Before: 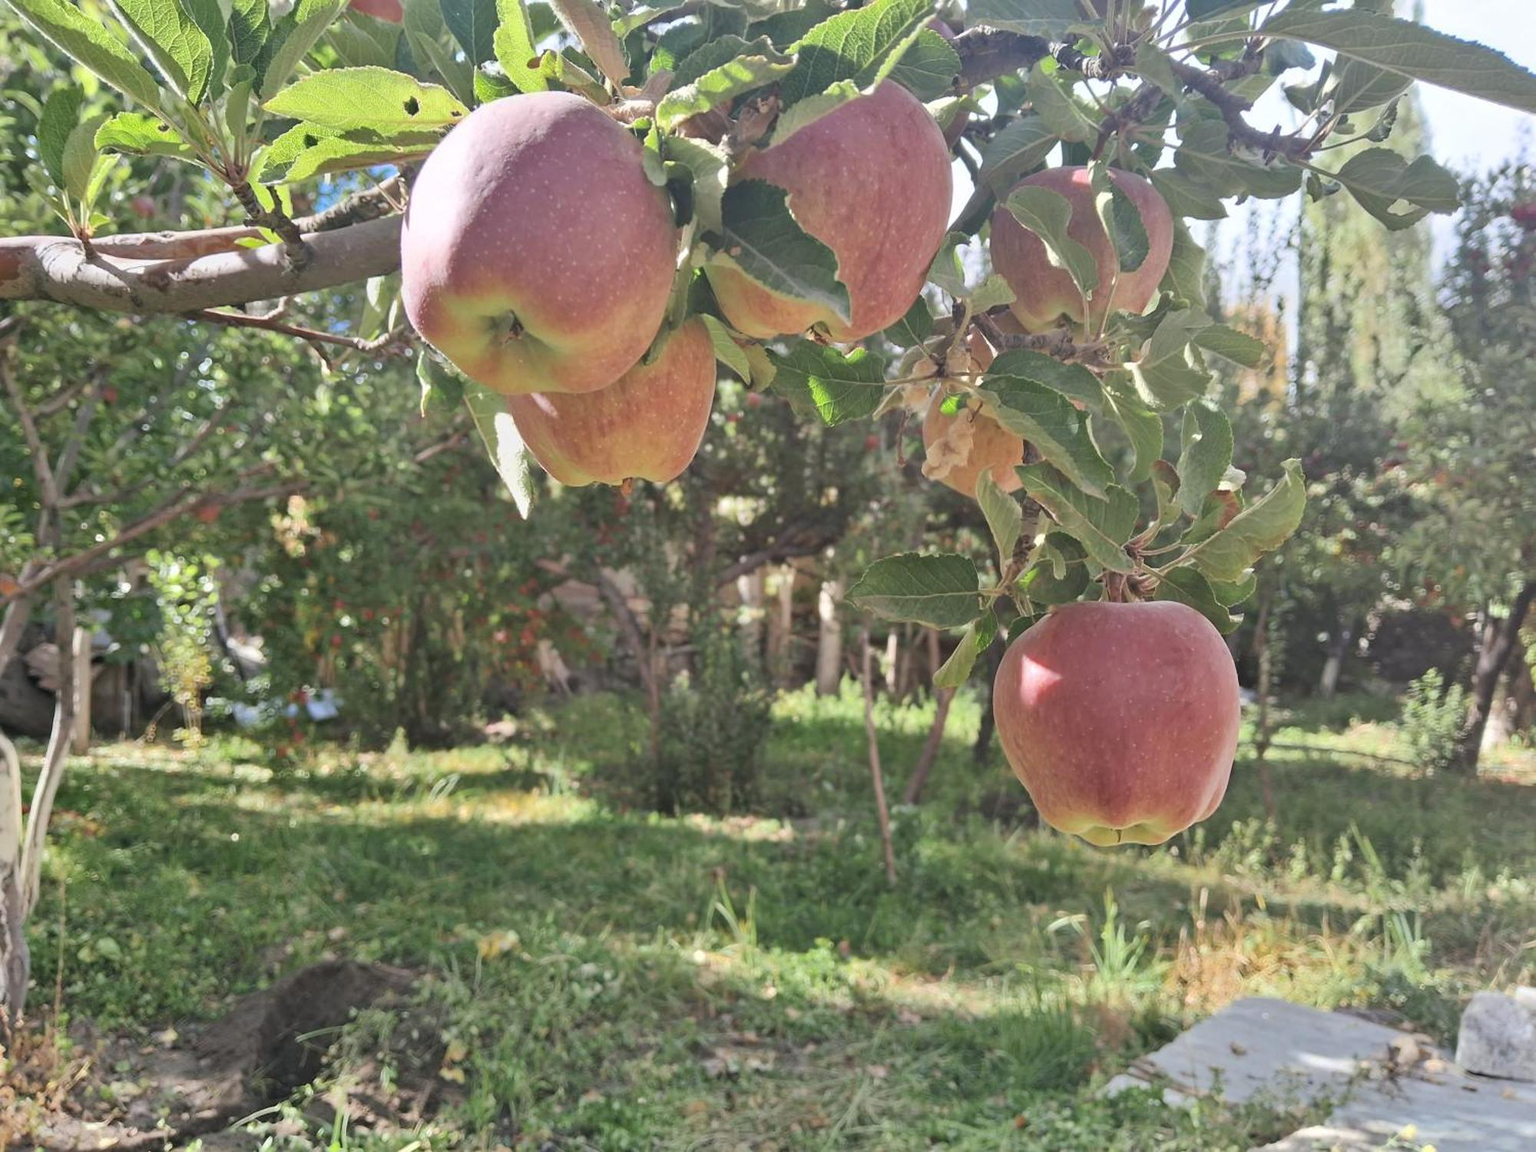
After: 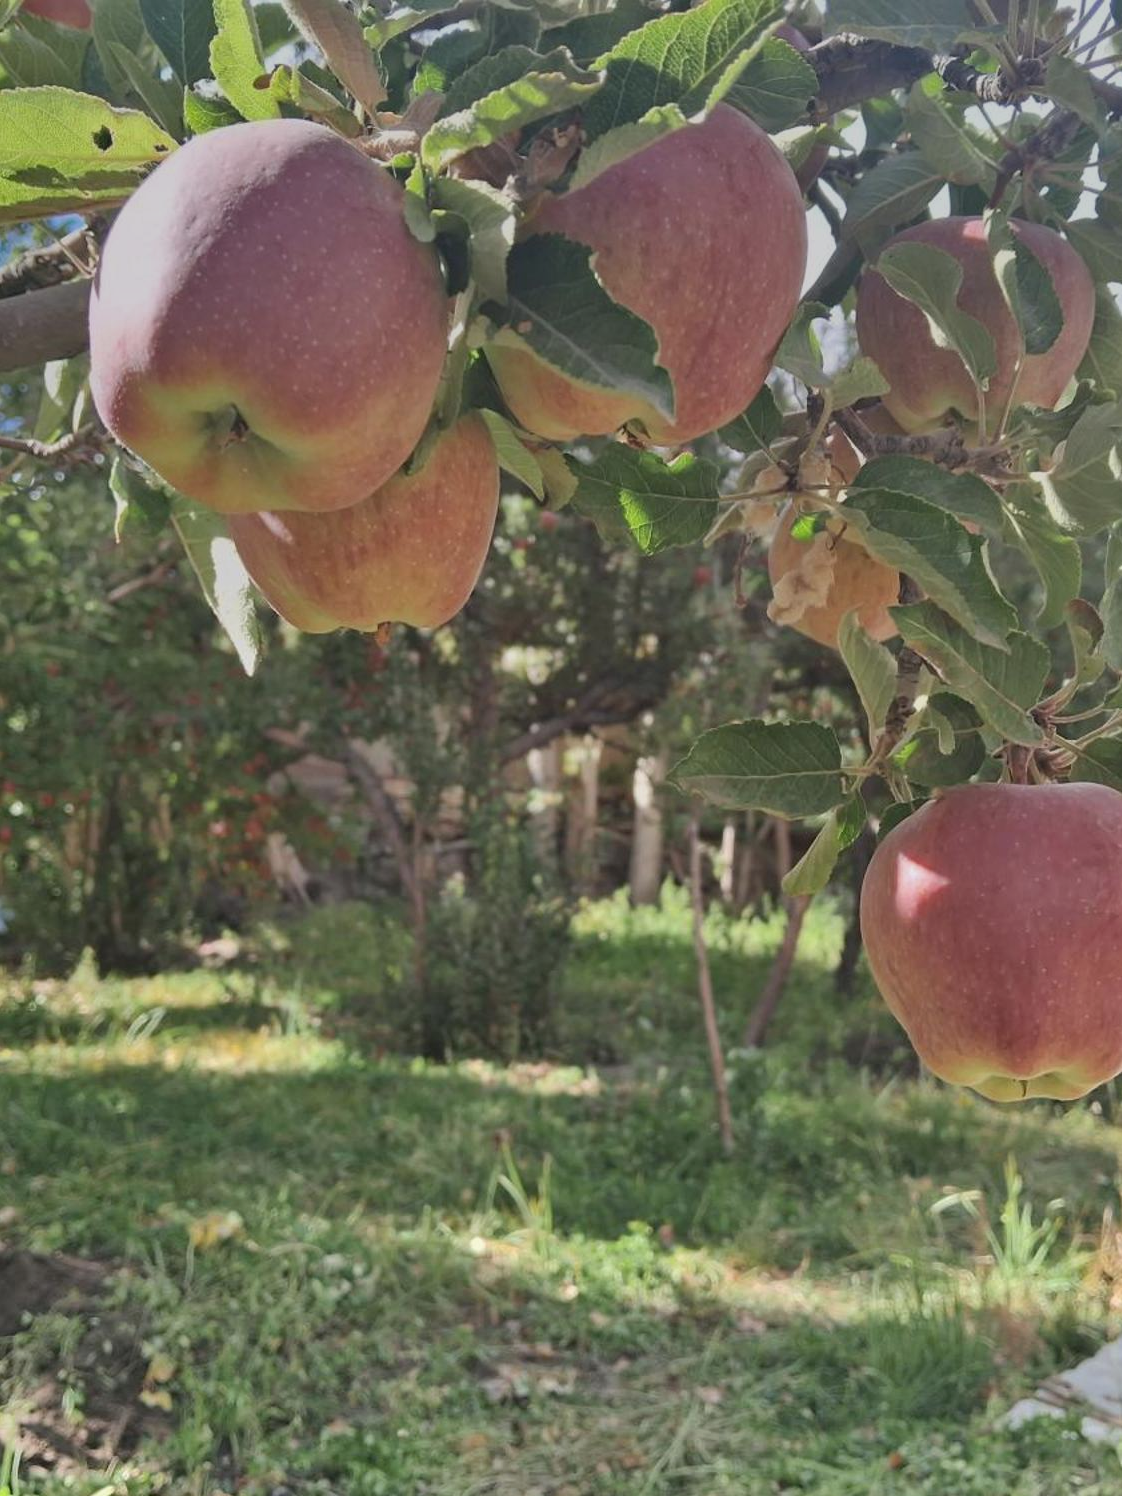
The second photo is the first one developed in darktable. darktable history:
graduated density: on, module defaults
exposure: black level correction 0.002, exposure -0.1 EV, compensate highlight preservation false
crop: left 21.674%, right 22.086%
